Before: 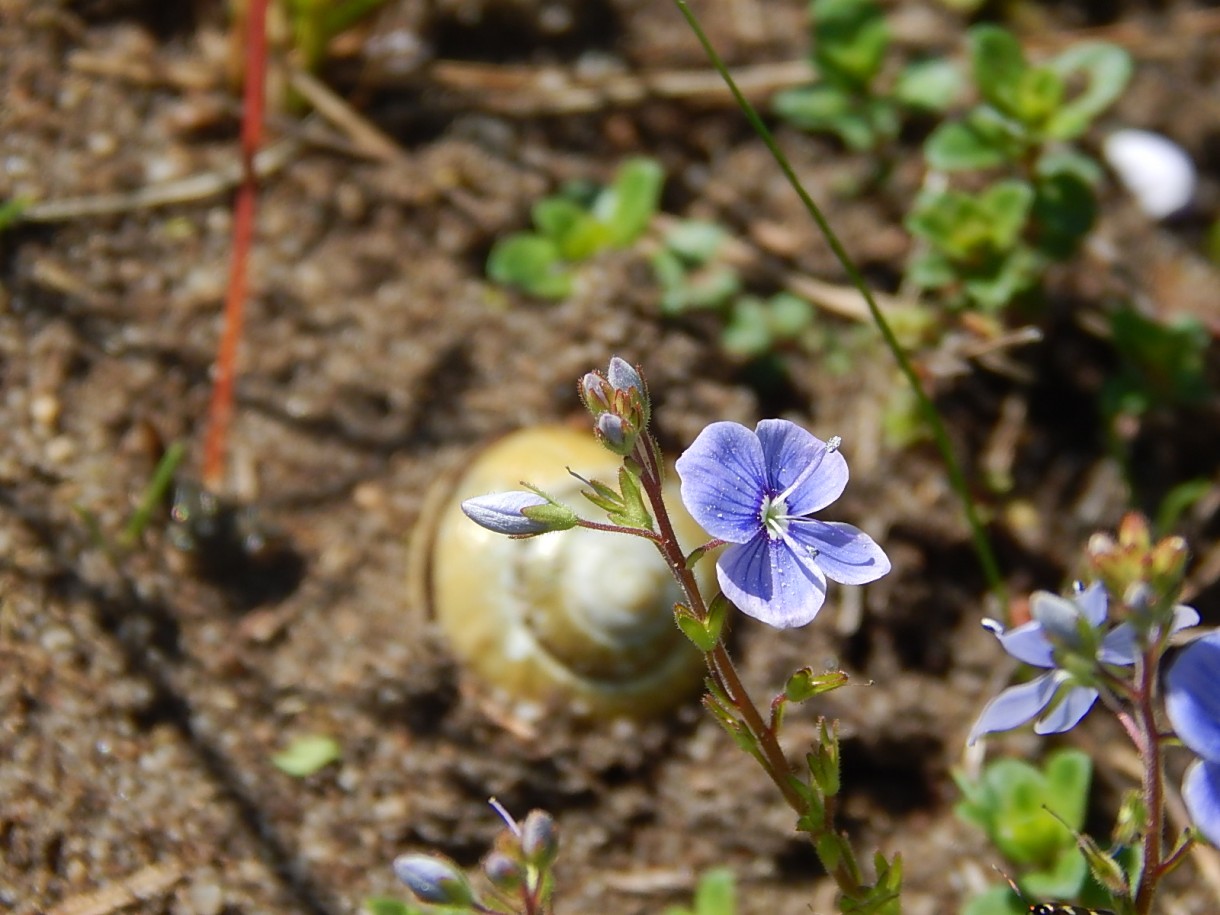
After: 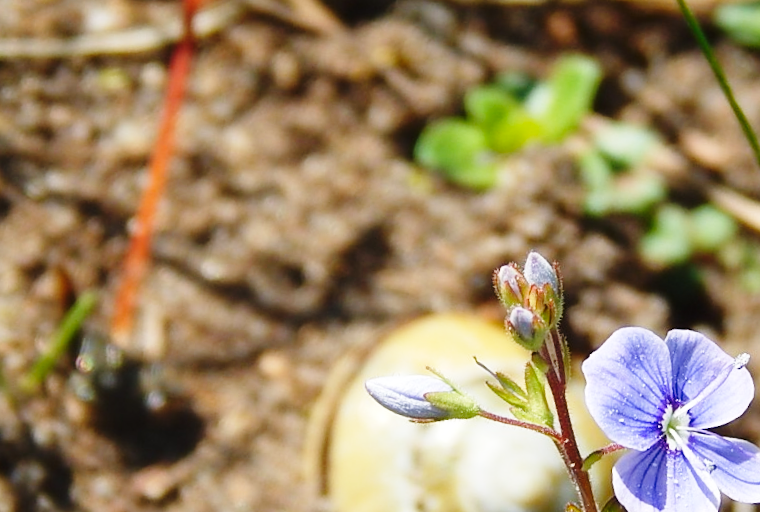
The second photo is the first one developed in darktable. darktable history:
crop and rotate: angle -5.83°, left 2.072%, top 6.681%, right 27.491%, bottom 30.022%
base curve: curves: ch0 [(0, 0) (0.028, 0.03) (0.121, 0.232) (0.46, 0.748) (0.859, 0.968) (1, 1)], preserve colors none
